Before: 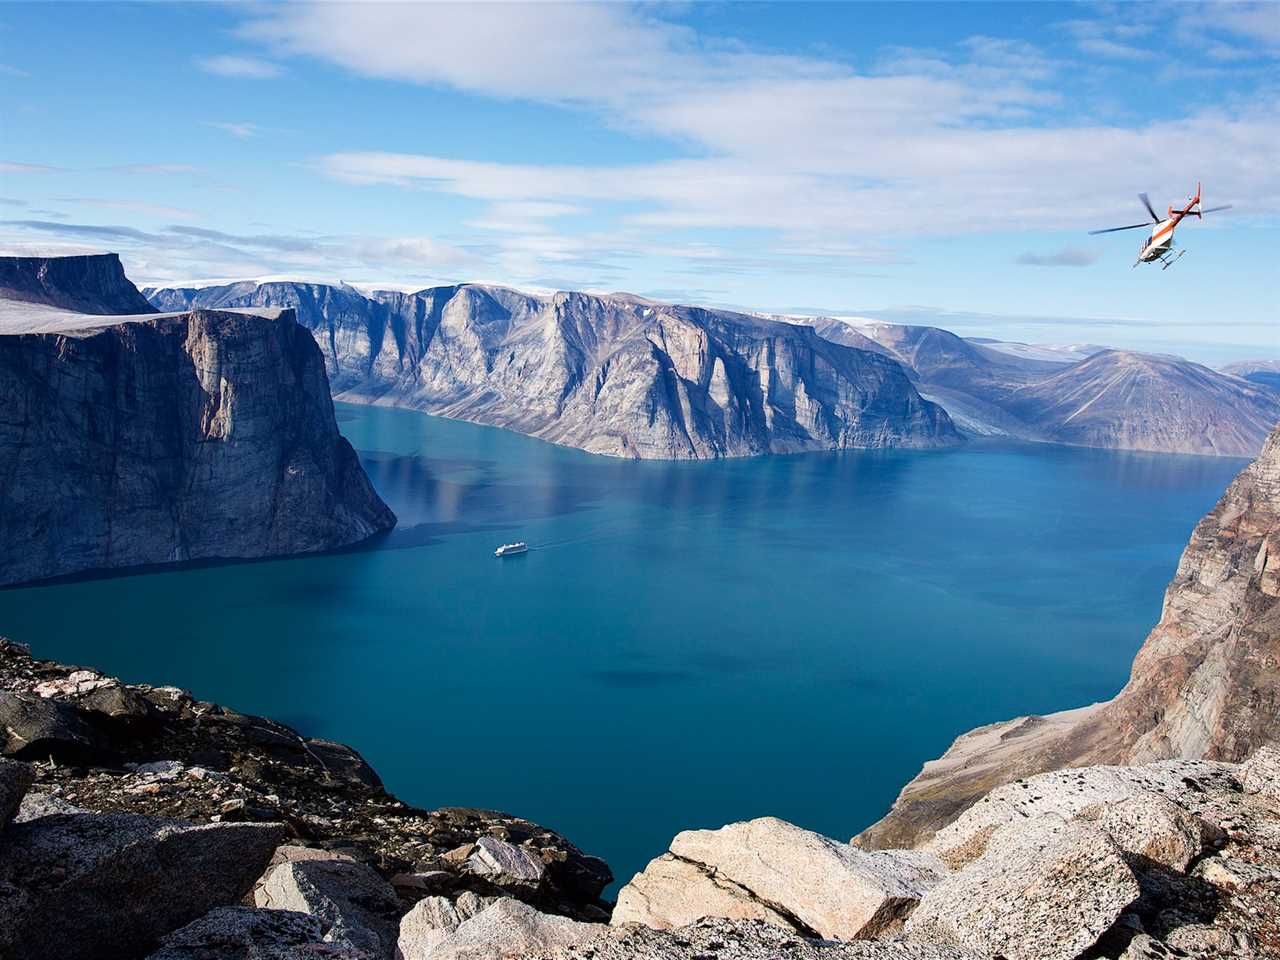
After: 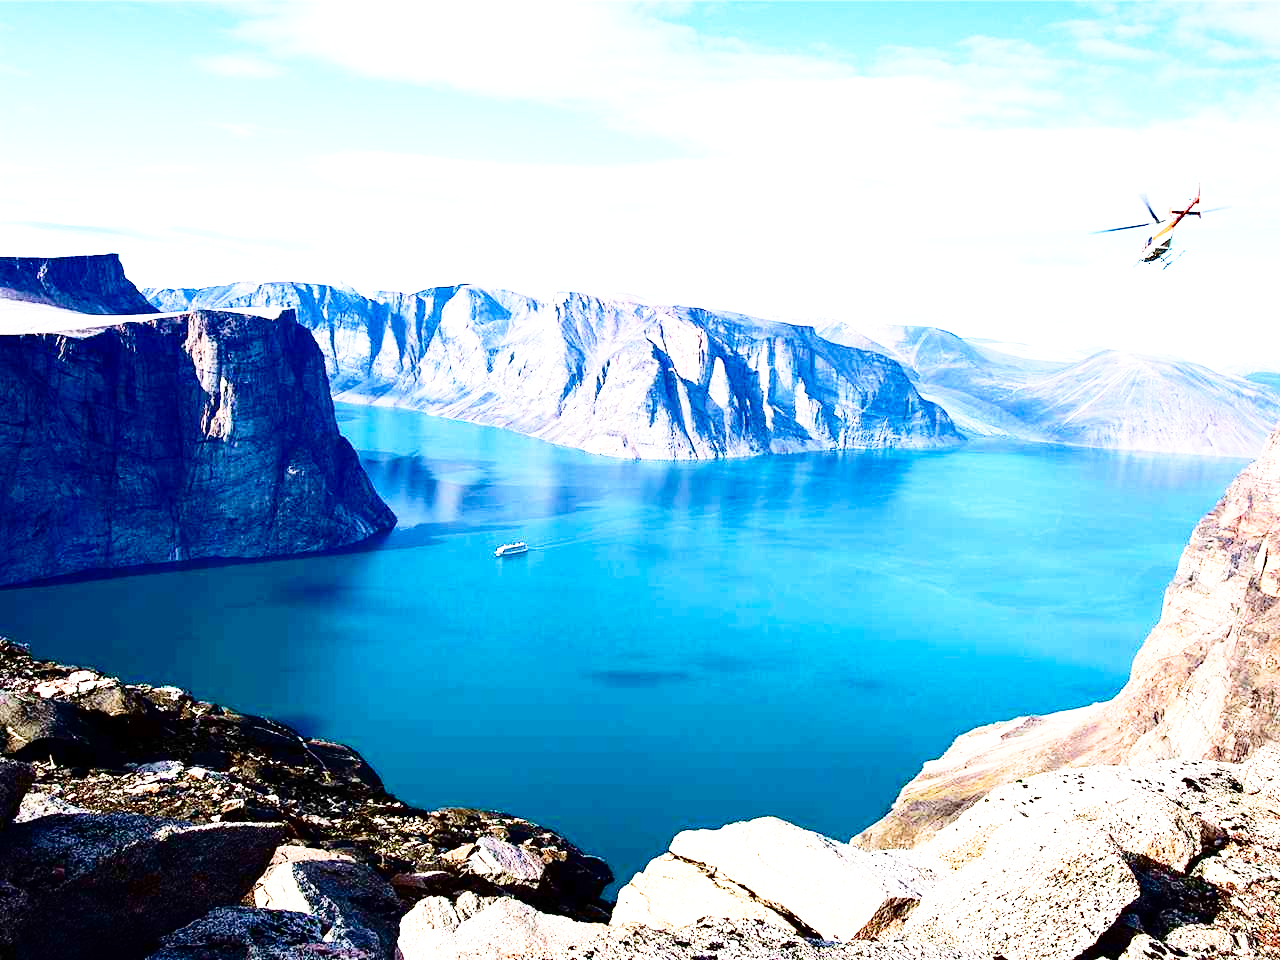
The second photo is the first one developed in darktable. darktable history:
contrast brightness saturation: contrast 0.222, brightness -0.193, saturation 0.232
exposure: black level correction 0, exposure 1.032 EV, compensate highlight preservation false
base curve: curves: ch0 [(0, 0) (0.028, 0.03) (0.121, 0.232) (0.46, 0.748) (0.859, 0.968) (1, 1)], preserve colors none
velvia: on, module defaults
